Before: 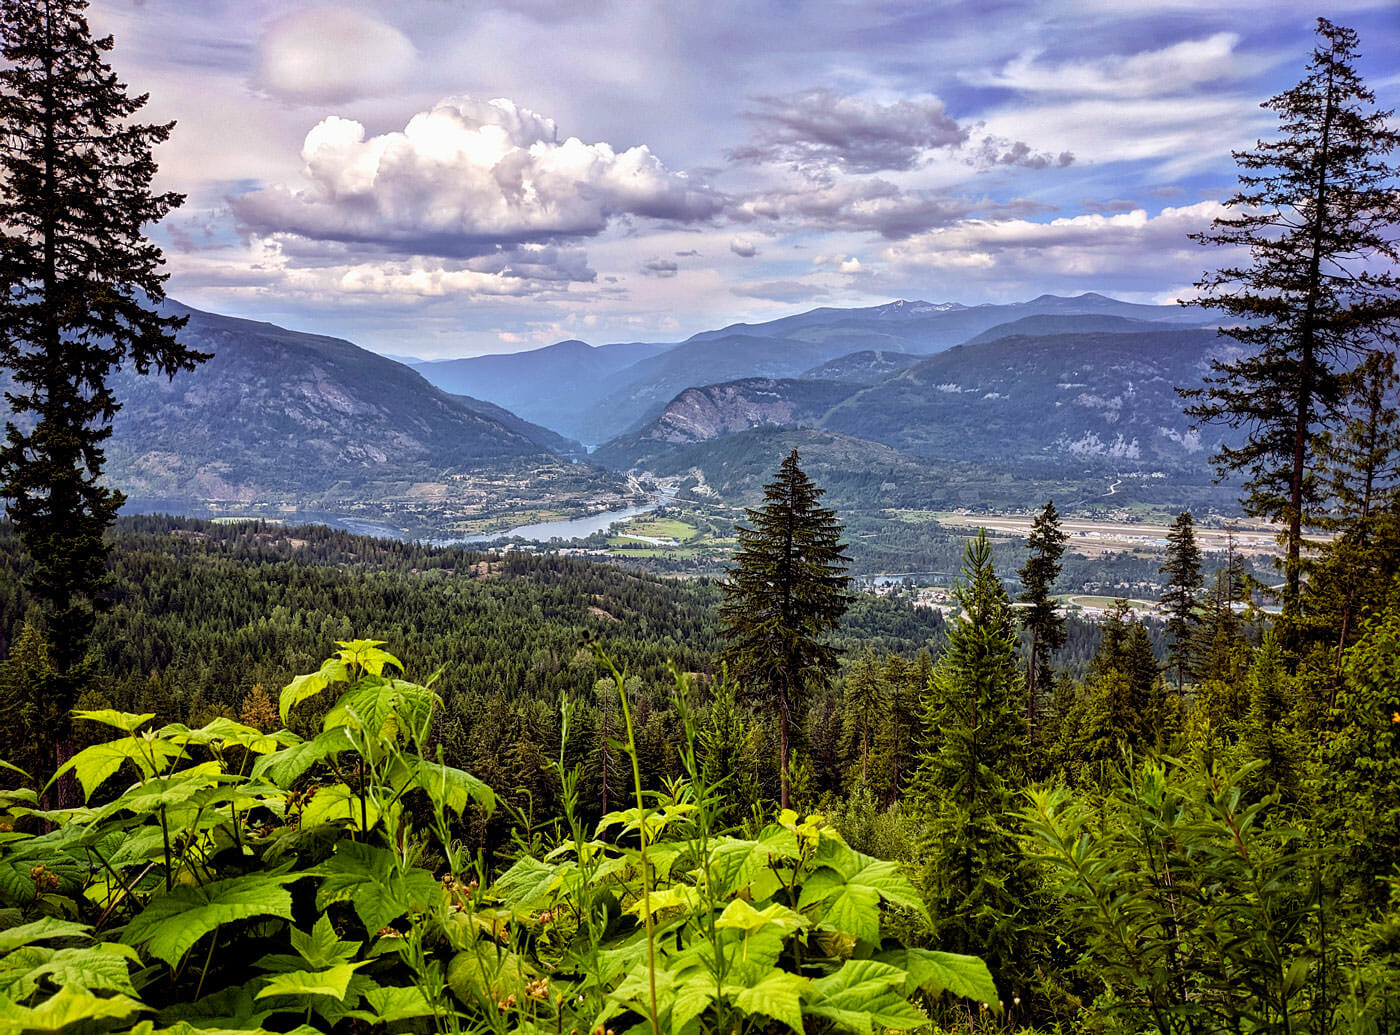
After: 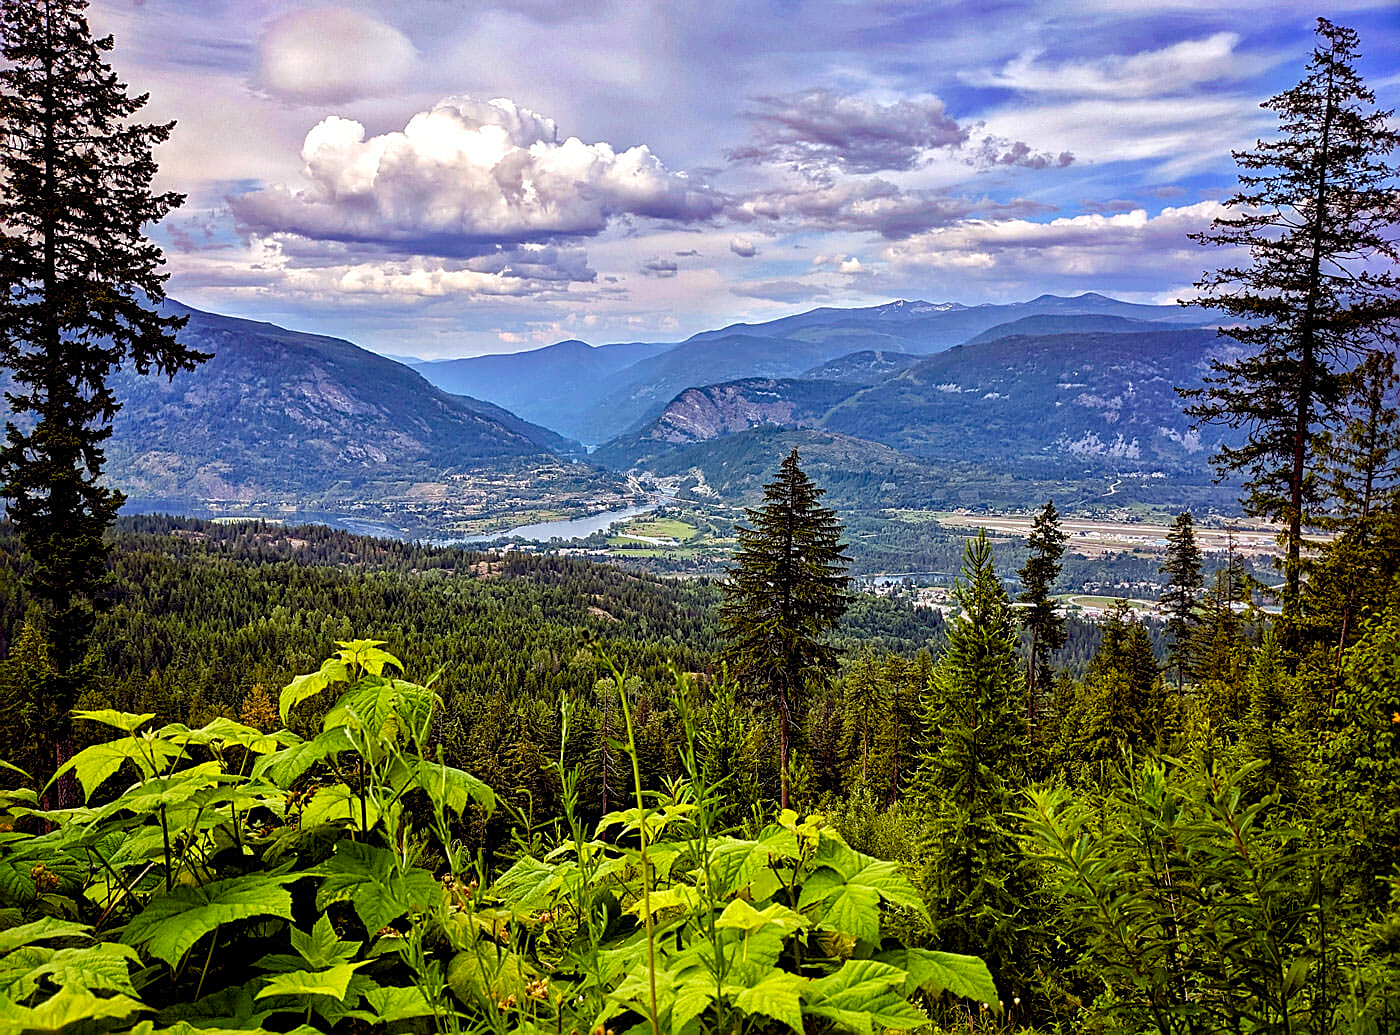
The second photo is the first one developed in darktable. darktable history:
color balance rgb: perceptual saturation grading › global saturation 35%, perceptual saturation grading › highlights -30%, perceptual saturation grading › shadows 35%, perceptual brilliance grading › global brilliance 3%, perceptual brilliance grading › highlights -3%, perceptual brilliance grading › shadows 3%
haze removal: compatibility mode true, adaptive false
sharpen: on, module defaults
